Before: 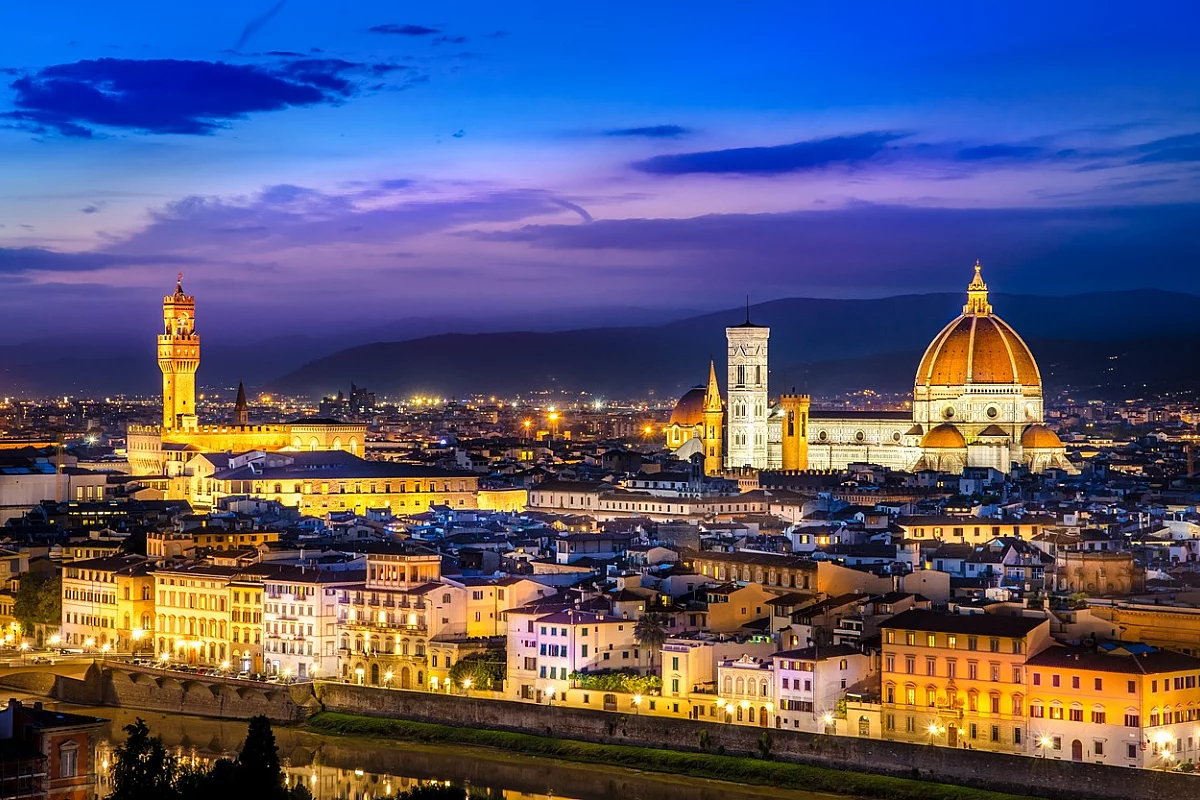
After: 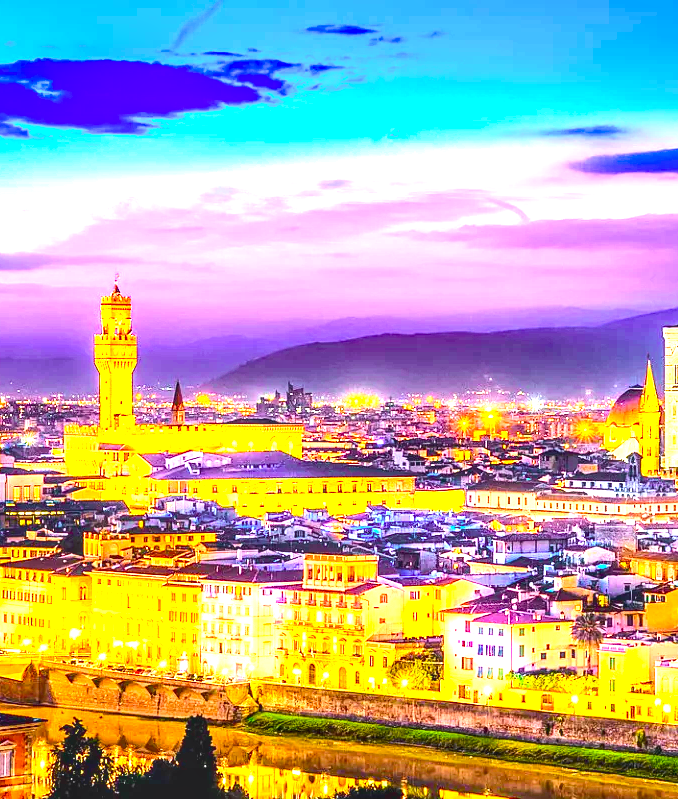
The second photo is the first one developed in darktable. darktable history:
crop: left 5.291%, right 38.14%
tone curve: curves: ch0 [(0, 0.023) (0.103, 0.087) (0.295, 0.297) (0.445, 0.531) (0.553, 0.665) (0.735, 0.843) (0.994, 1)]; ch1 [(0, 0) (0.427, 0.346) (0.456, 0.426) (0.484, 0.483) (0.509, 0.514) (0.535, 0.56) (0.581, 0.632) (0.646, 0.715) (1, 1)]; ch2 [(0, 0) (0.369, 0.388) (0.449, 0.431) (0.501, 0.495) (0.533, 0.518) (0.572, 0.612) (0.677, 0.752) (1, 1)], color space Lab, independent channels, preserve colors none
color balance rgb: power › hue 308.53°, global offset › luminance 0.469%, linear chroma grading › global chroma -14.811%, perceptual saturation grading › global saturation 36.527%, perceptual saturation grading › shadows 36.077%, perceptual brilliance grading › global brilliance 18.349%, global vibrance 20%
exposure: black level correction 0, exposure 1.913 EV, compensate highlight preservation false
local contrast: detail 130%
